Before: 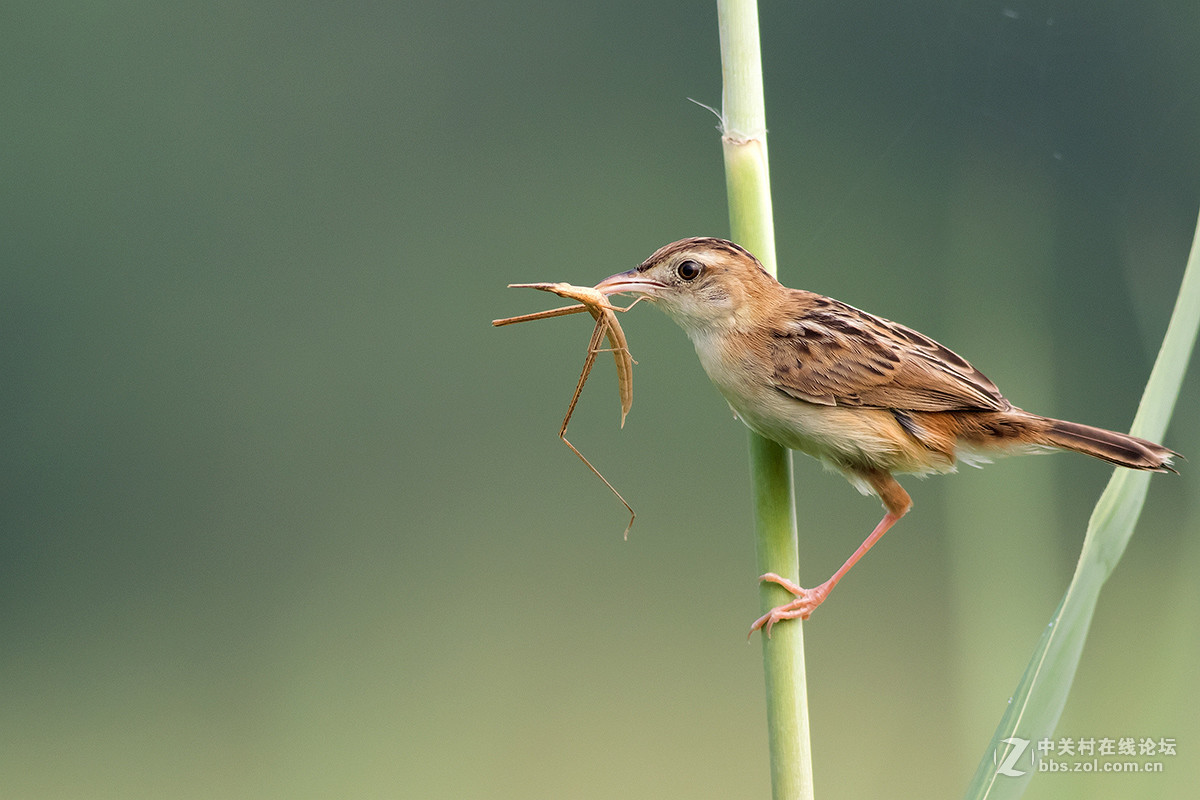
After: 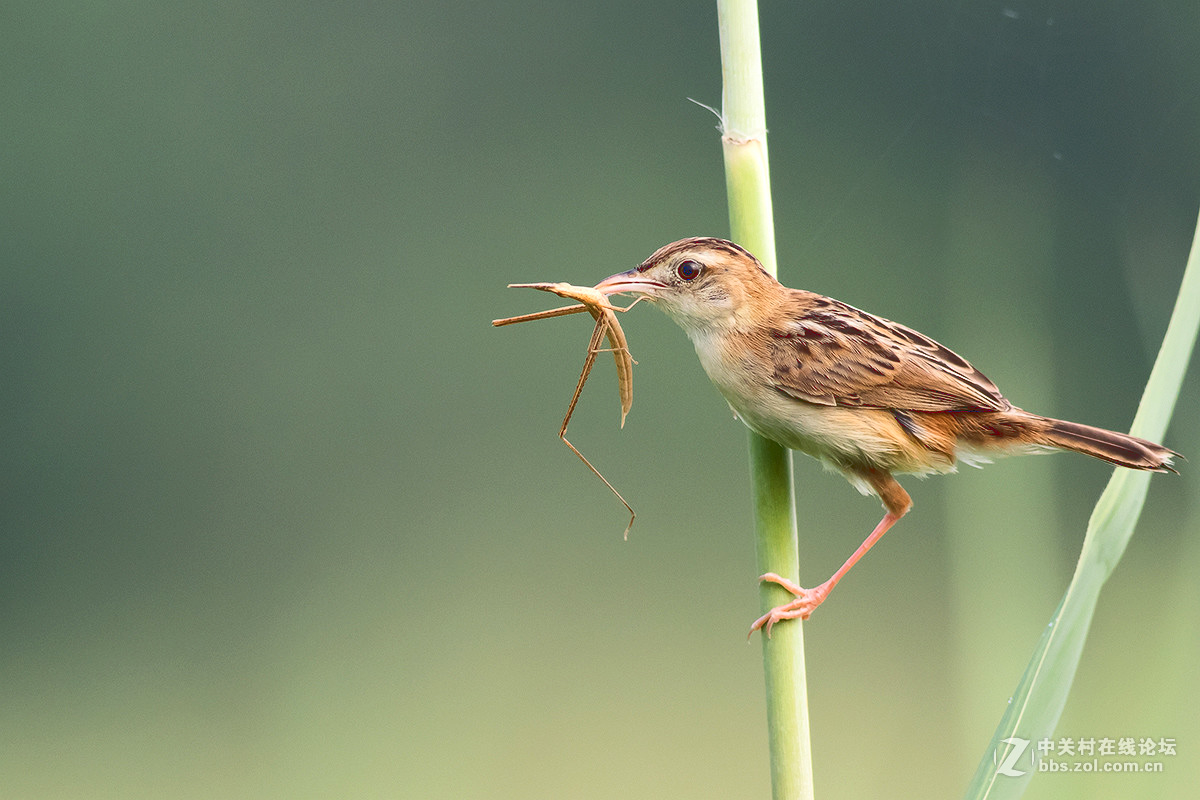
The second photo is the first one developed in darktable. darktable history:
tone curve: curves: ch0 [(0, 0) (0.003, 0.169) (0.011, 0.173) (0.025, 0.177) (0.044, 0.184) (0.069, 0.191) (0.1, 0.199) (0.136, 0.206) (0.177, 0.221) (0.224, 0.248) (0.277, 0.284) (0.335, 0.344) (0.399, 0.413) (0.468, 0.497) (0.543, 0.594) (0.623, 0.691) (0.709, 0.779) (0.801, 0.868) (0.898, 0.931) (1, 1)], color space Lab, linked channels, preserve colors none
